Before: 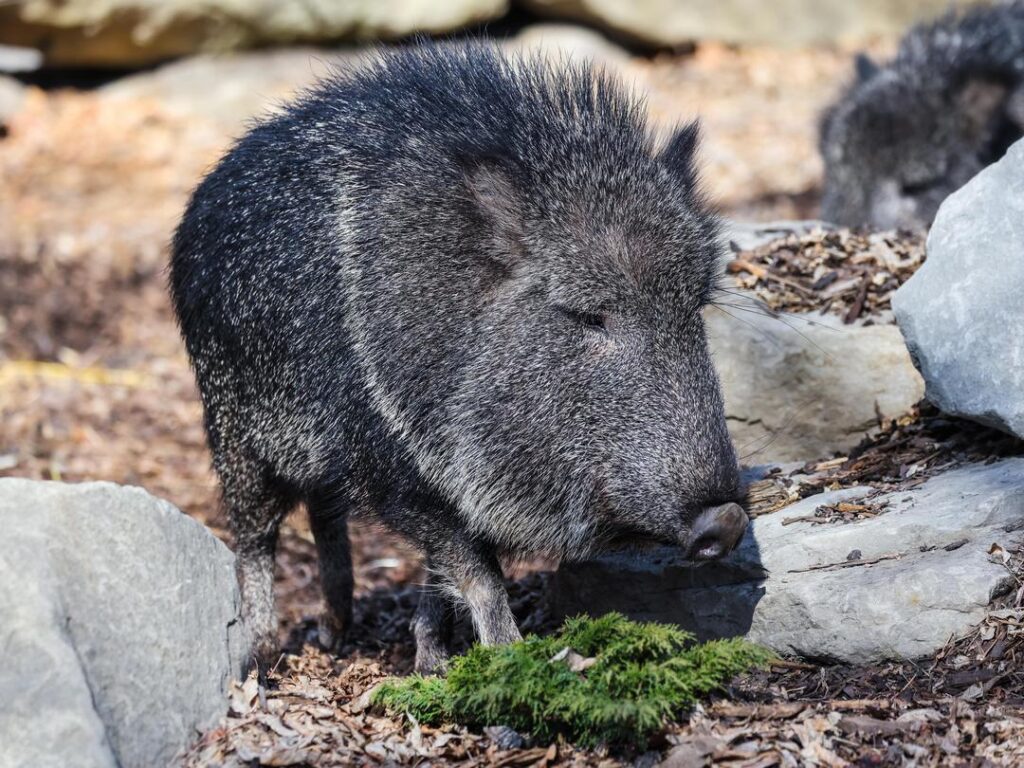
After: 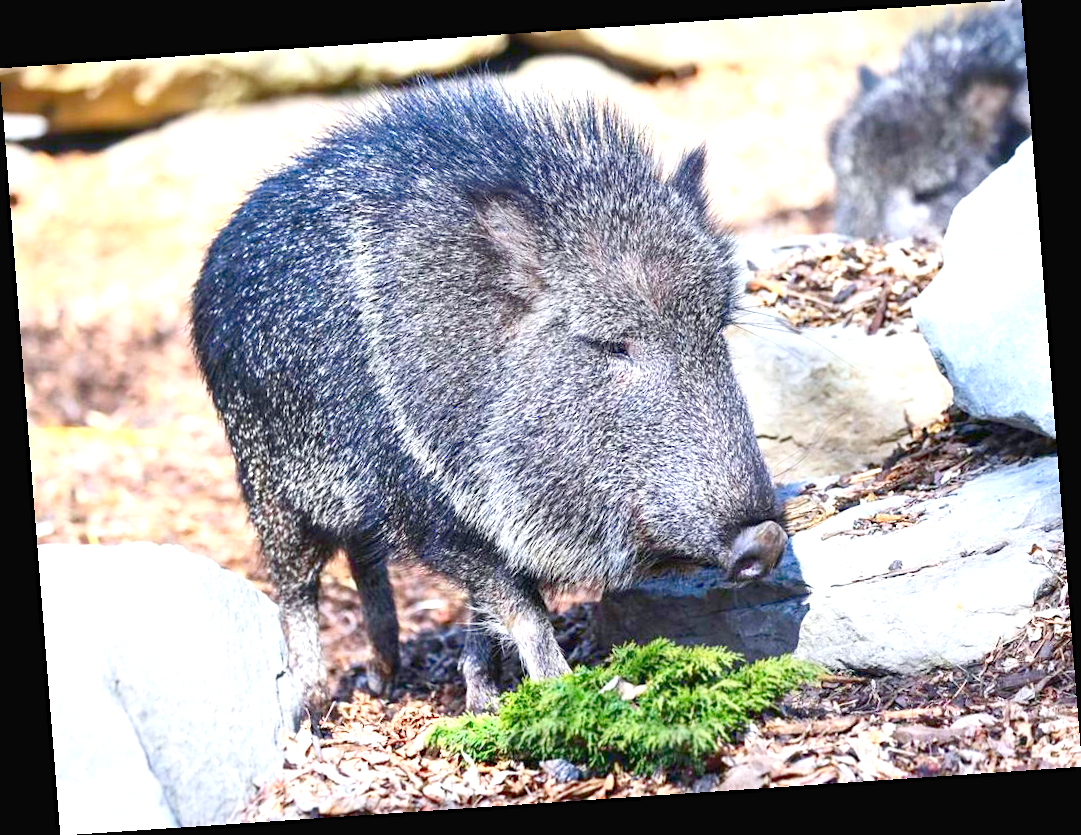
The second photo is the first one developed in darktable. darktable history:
contrast brightness saturation: contrast 0.15, brightness -0.01, saturation 0.1
sharpen: amount 0.2
rotate and perspective: rotation -4.2°, shear 0.006, automatic cropping off
white balance: red 0.988, blue 1.017
exposure: black level correction 0, exposure 1.015 EV, compensate exposure bias true, compensate highlight preservation false
levels: levels [0, 0.397, 0.955]
